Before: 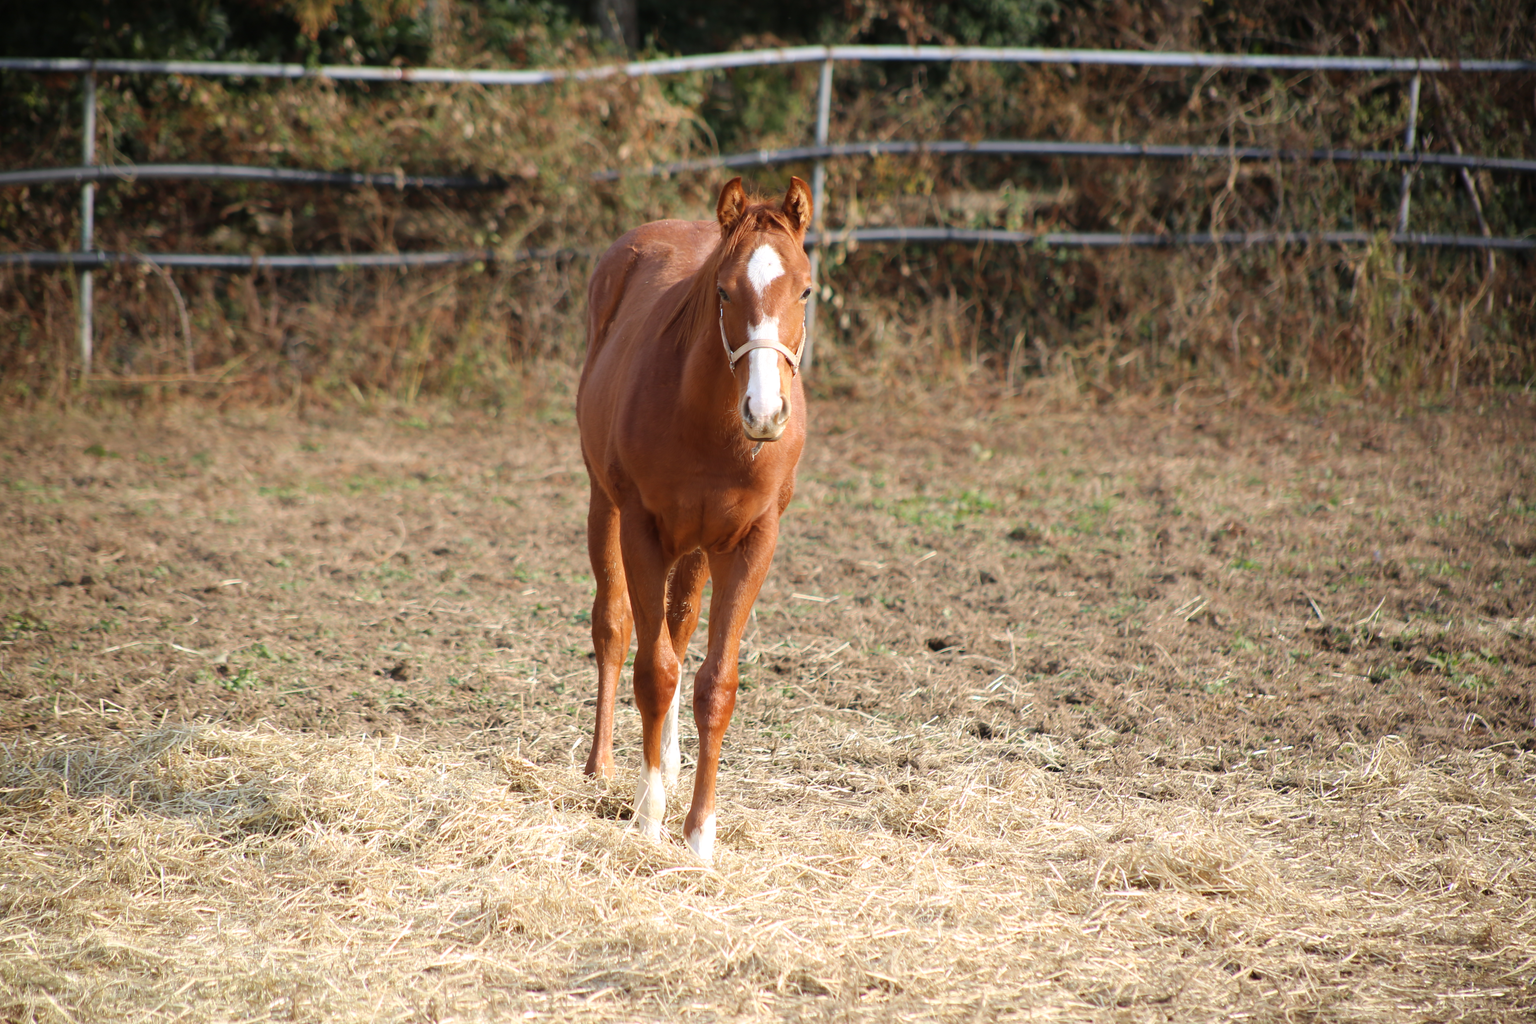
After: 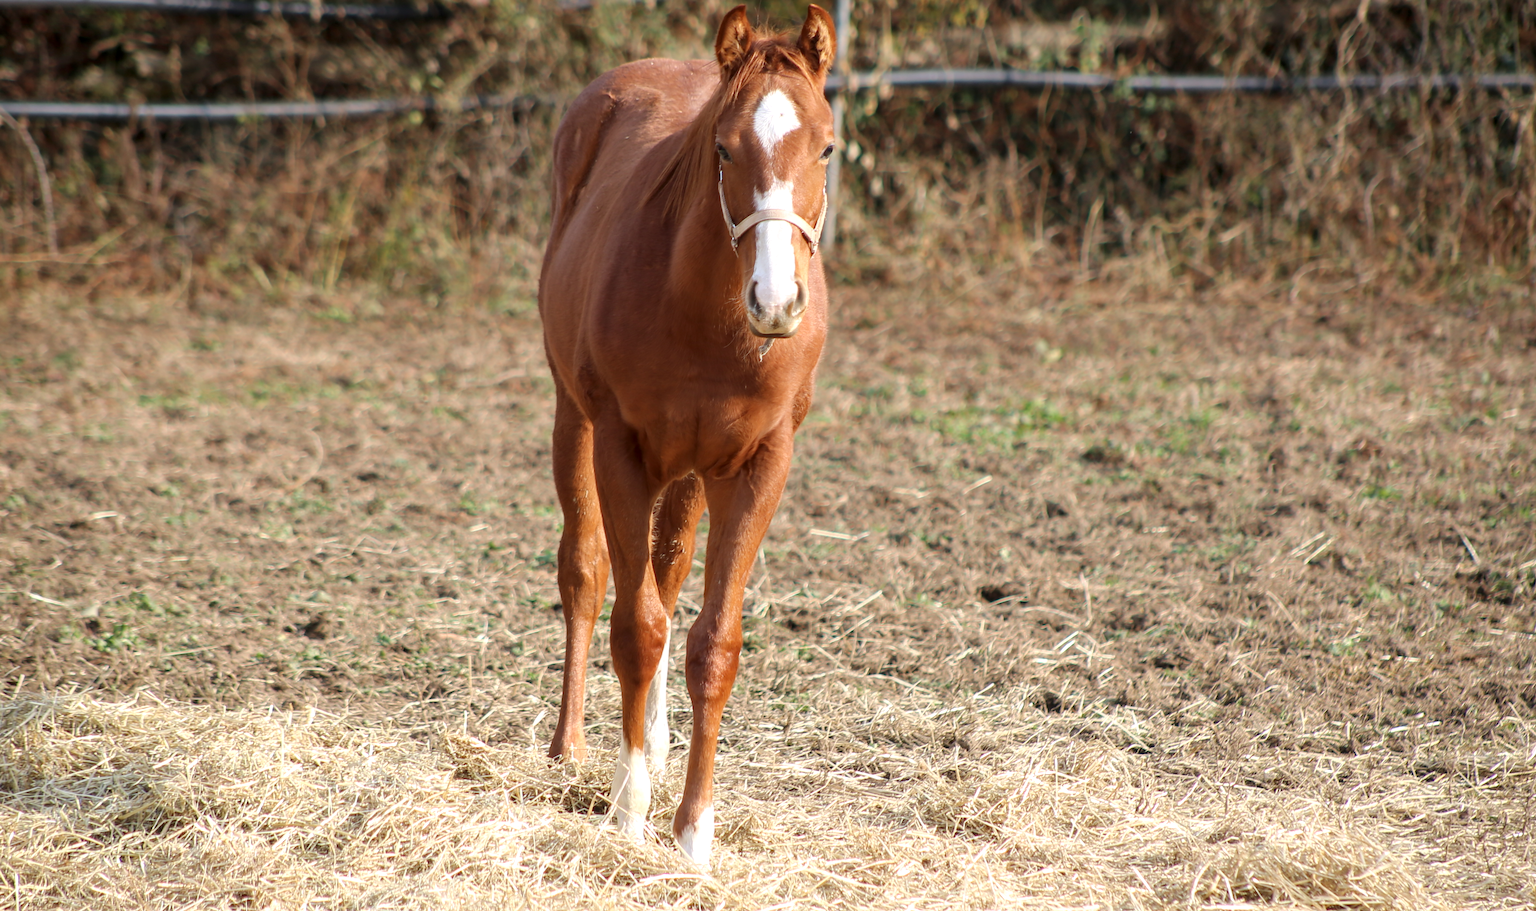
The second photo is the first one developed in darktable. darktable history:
crop: left 9.712%, top 16.928%, right 10.845%, bottom 12.332%
local contrast: on, module defaults
